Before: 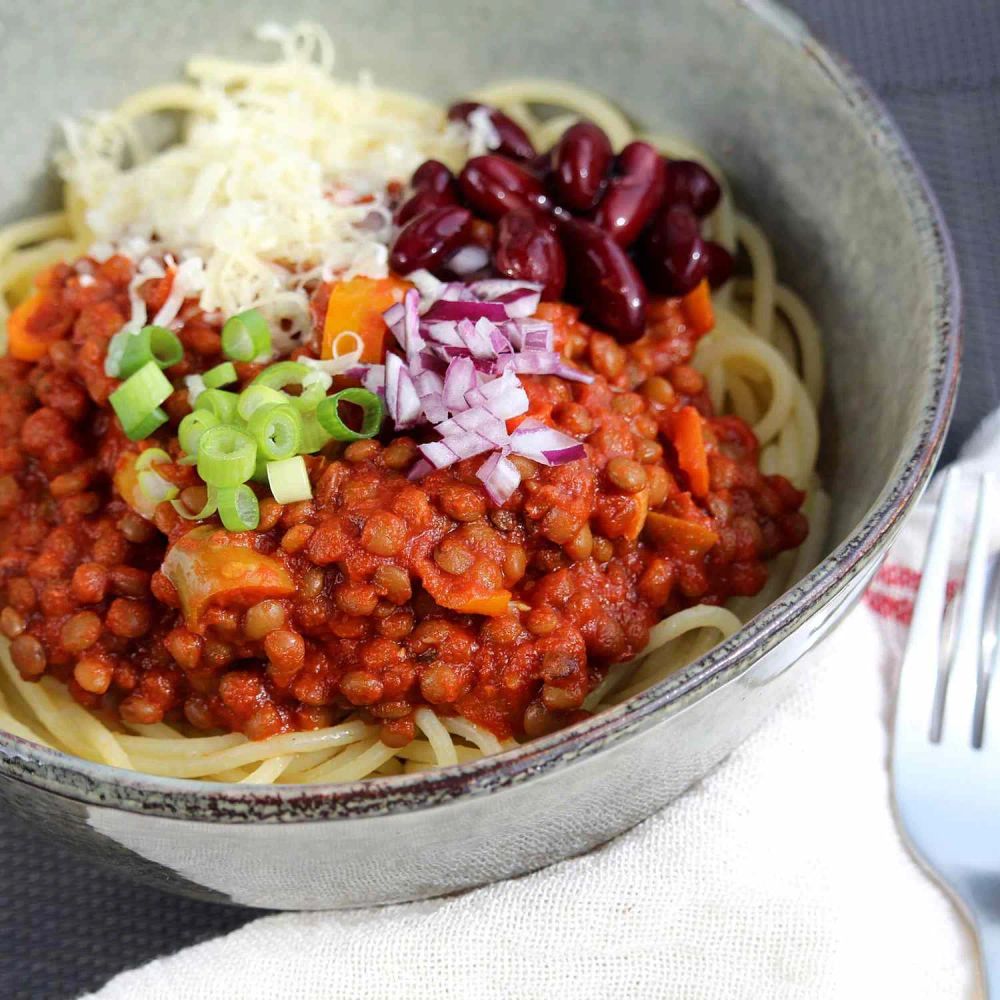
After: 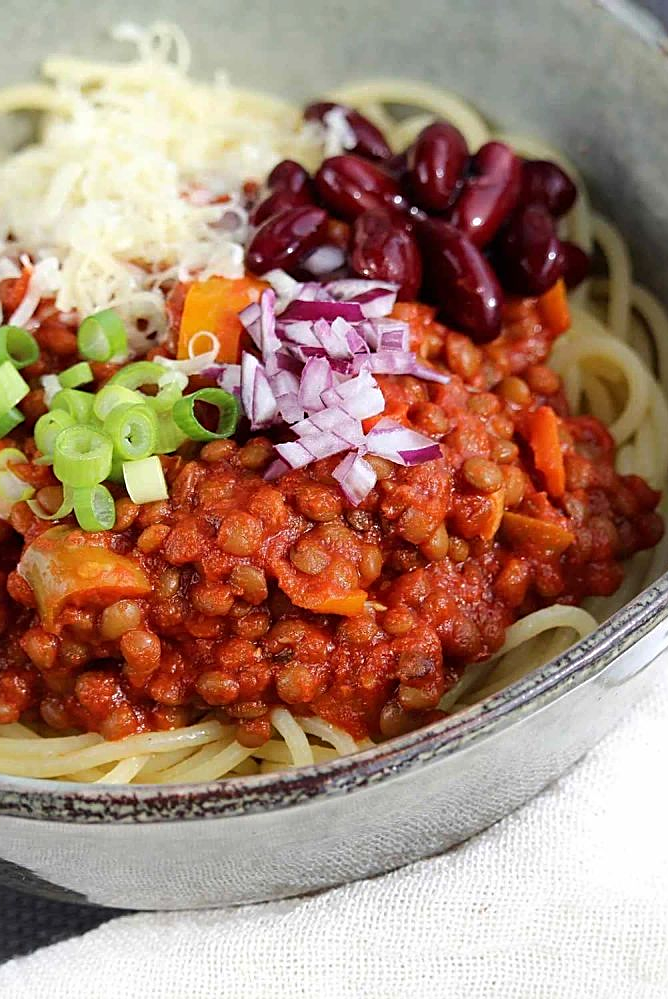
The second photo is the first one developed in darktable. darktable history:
sharpen: on, module defaults
crop and rotate: left 14.416%, right 18.729%
